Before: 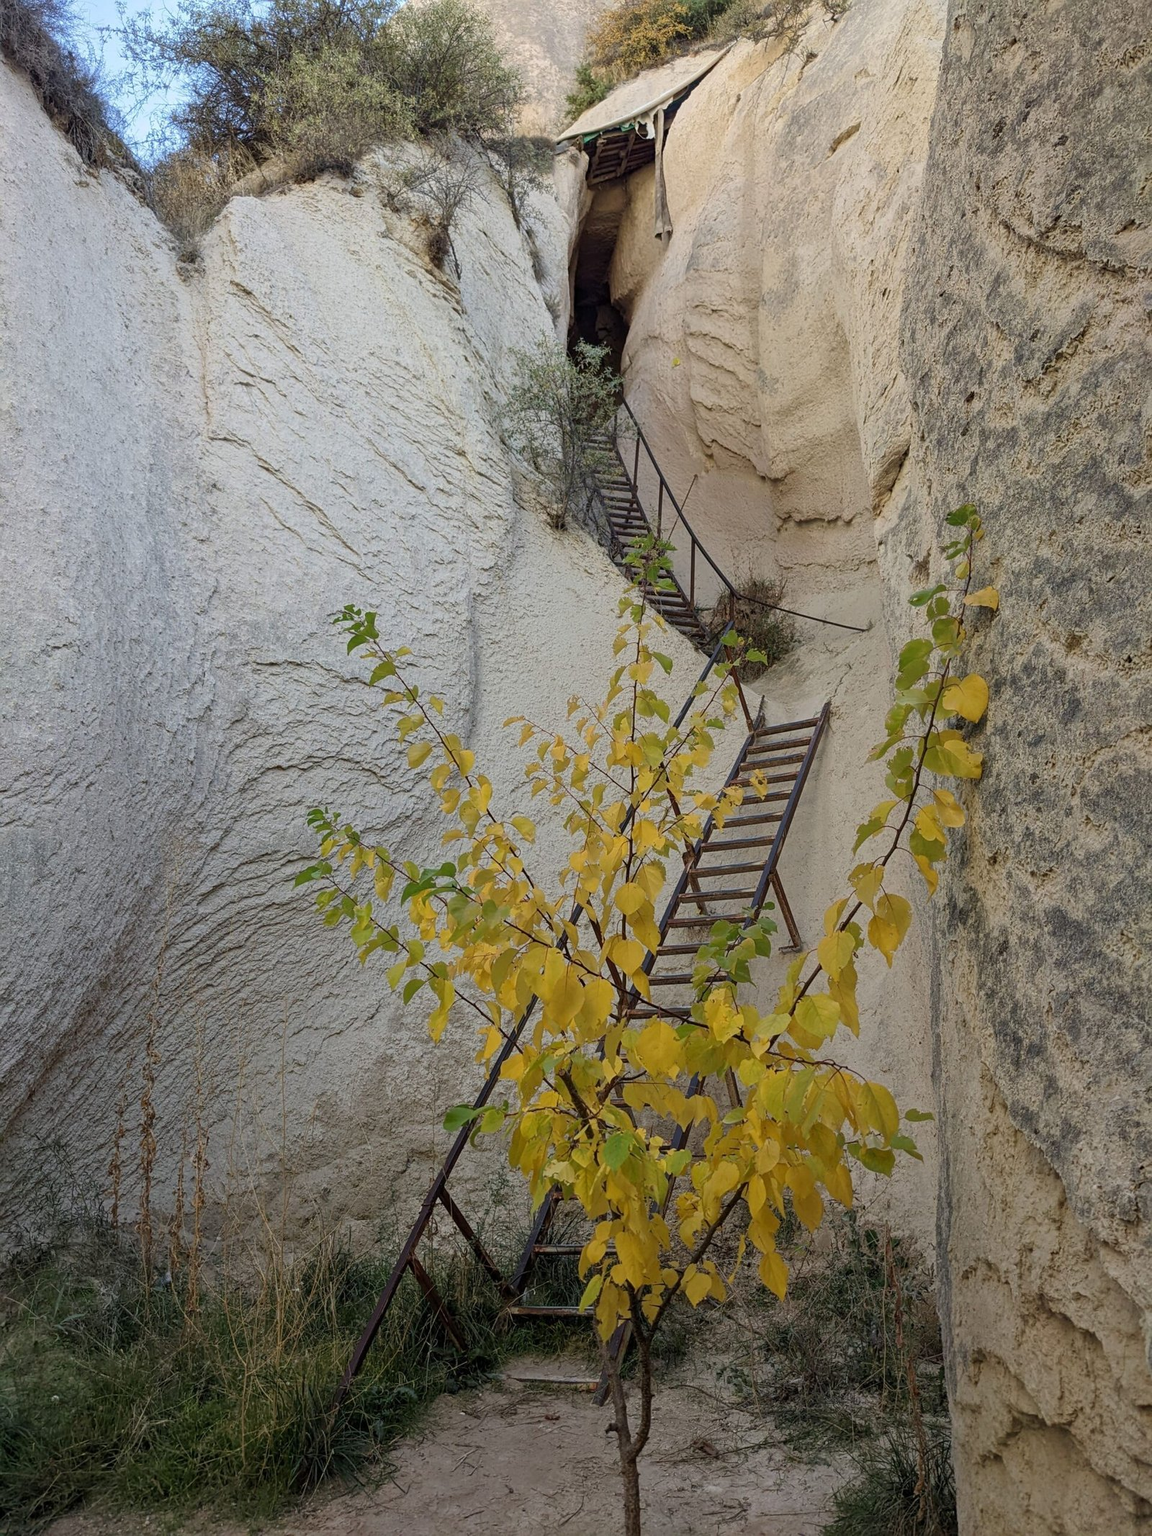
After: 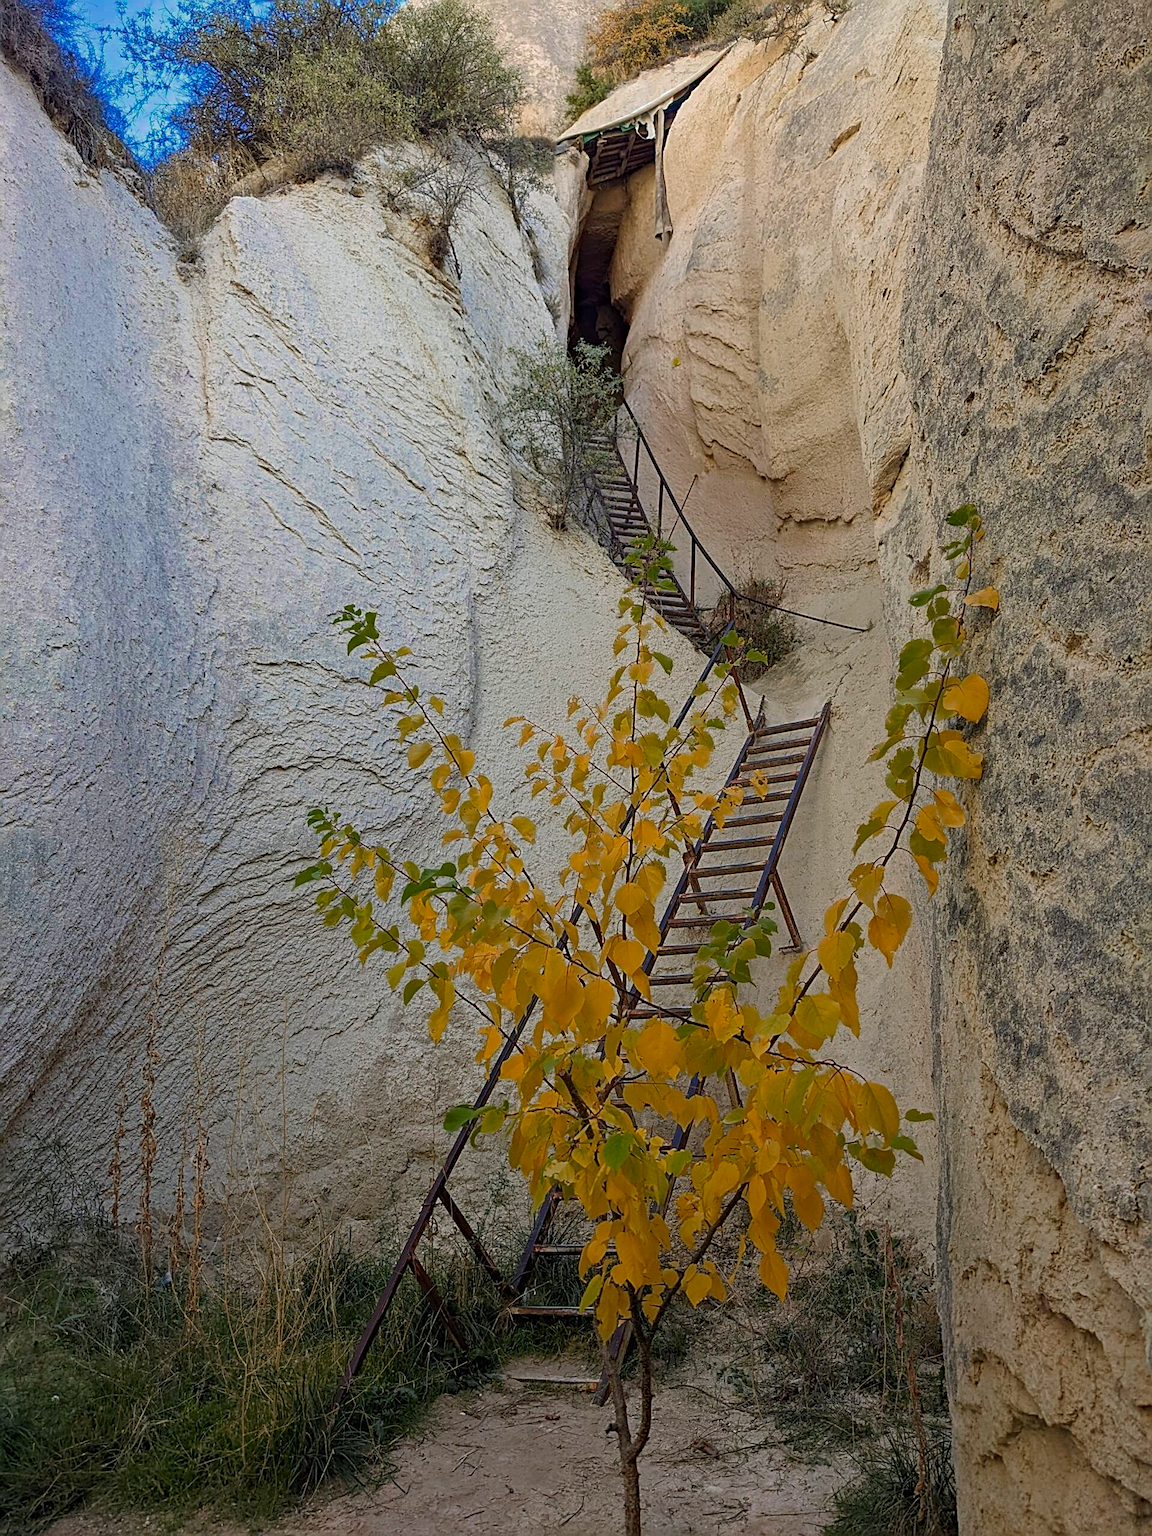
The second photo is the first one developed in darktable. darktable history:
haze removal: compatibility mode true, adaptive false
color zones: curves: ch0 [(0, 0.553) (0.123, 0.58) (0.23, 0.419) (0.468, 0.155) (0.605, 0.132) (0.723, 0.063) (0.833, 0.172) (0.921, 0.468)]; ch1 [(0.025, 0.645) (0.229, 0.584) (0.326, 0.551) (0.537, 0.446) (0.599, 0.911) (0.708, 1) (0.805, 0.944)]; ch2 [(0.086, 0.468) (0.254, 0.464) (0.638, 0.564) (0.702, 0.592) (0.768, 0.564)]
sharpen: on, module defaults
